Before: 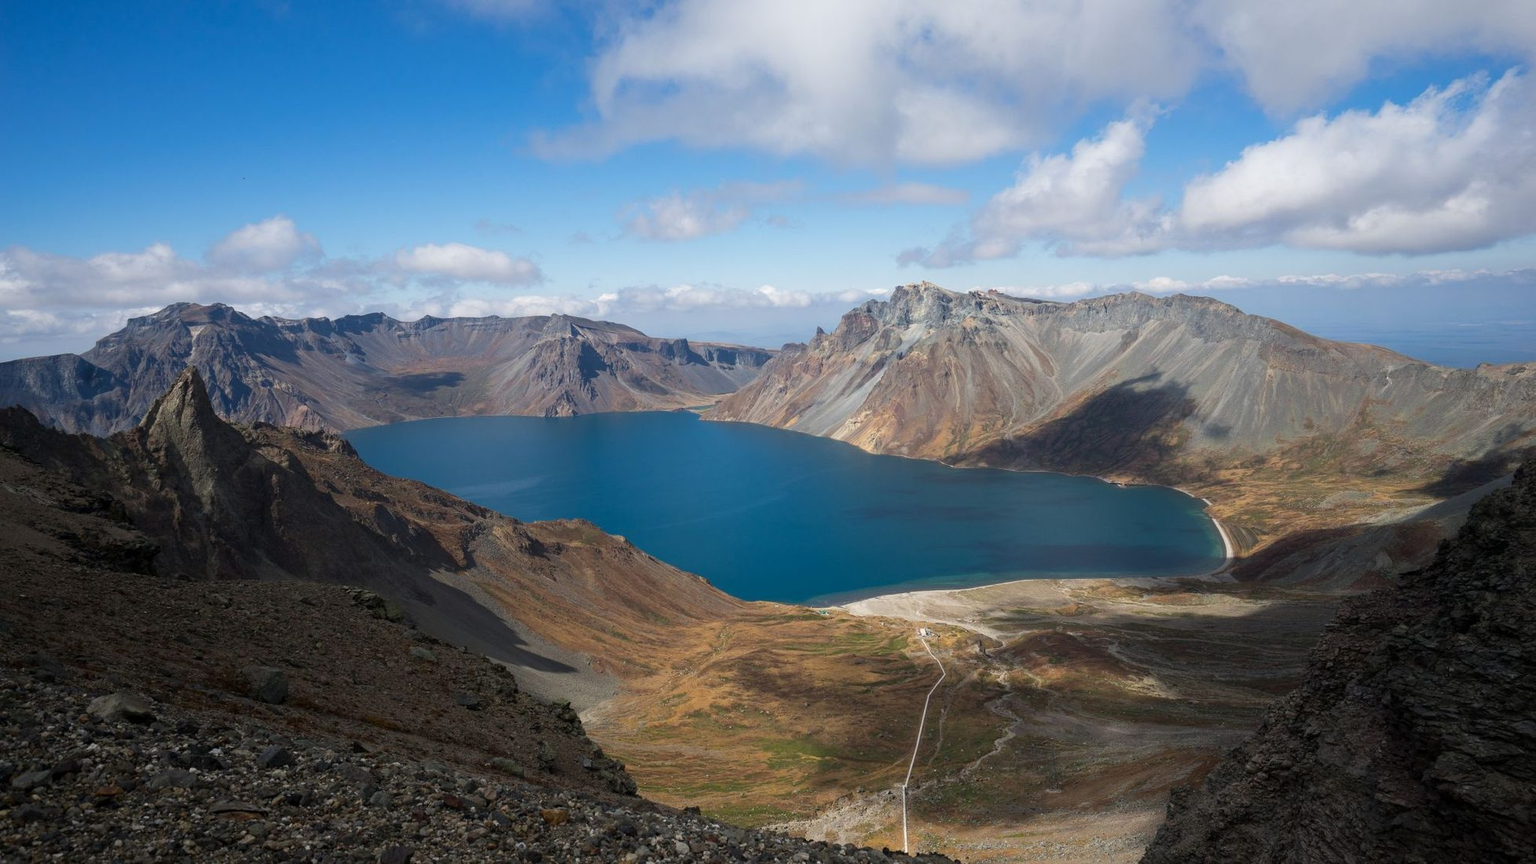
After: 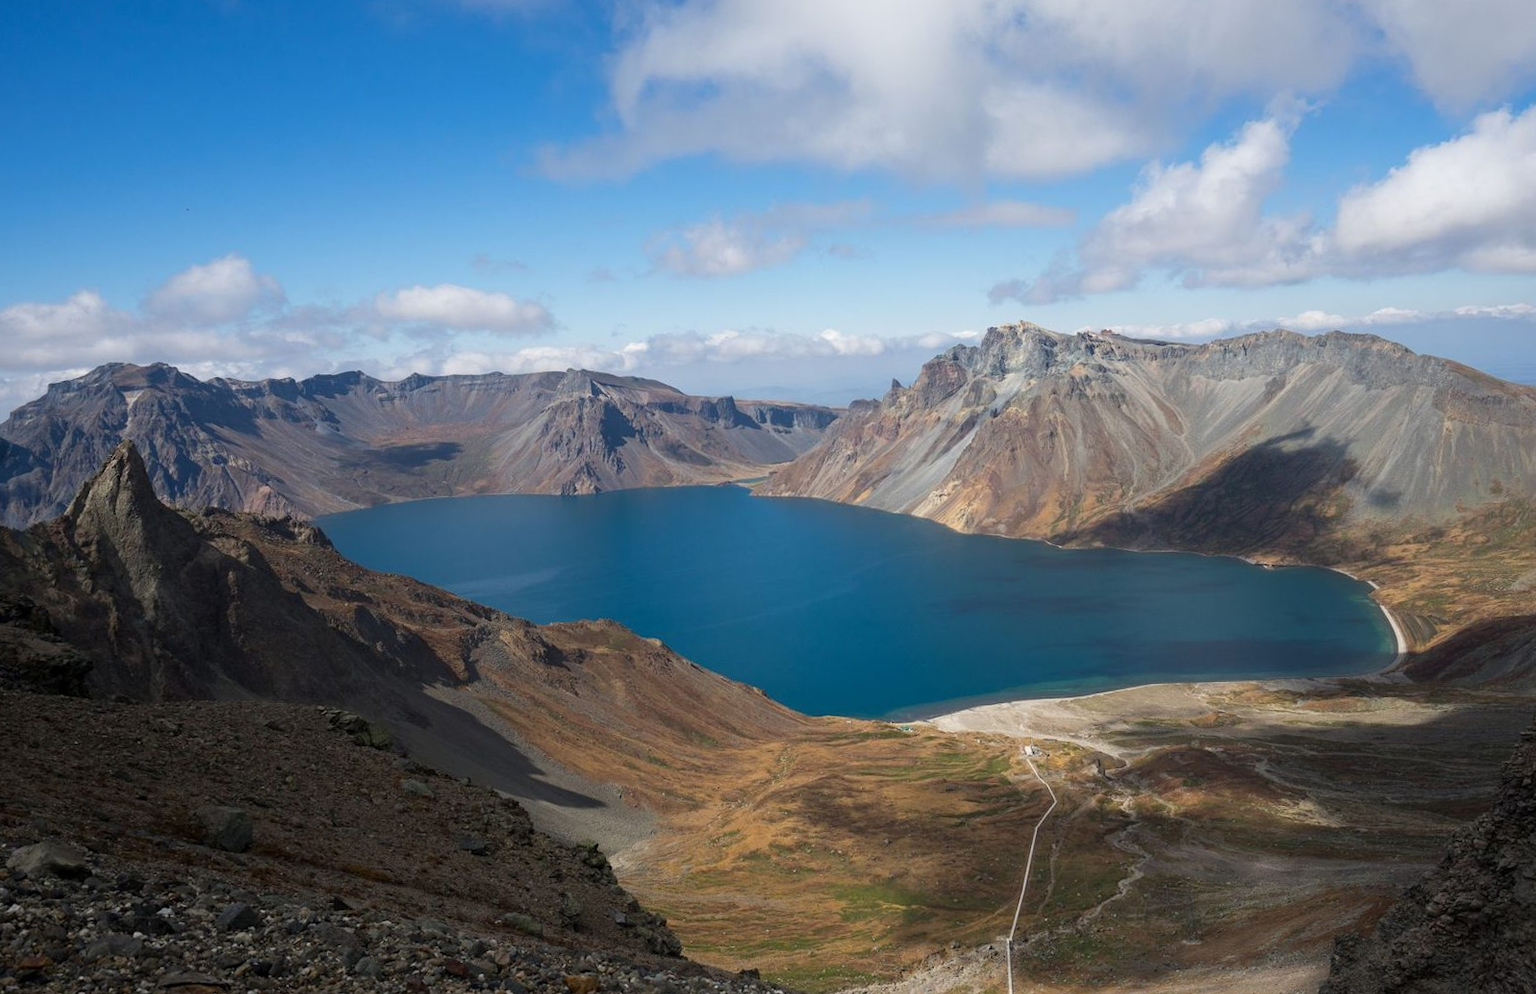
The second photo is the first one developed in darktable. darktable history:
crop and rotate: angle 0.994°, left 4.305%, top 0.49%, right 11.449%, bottom 2.589%
